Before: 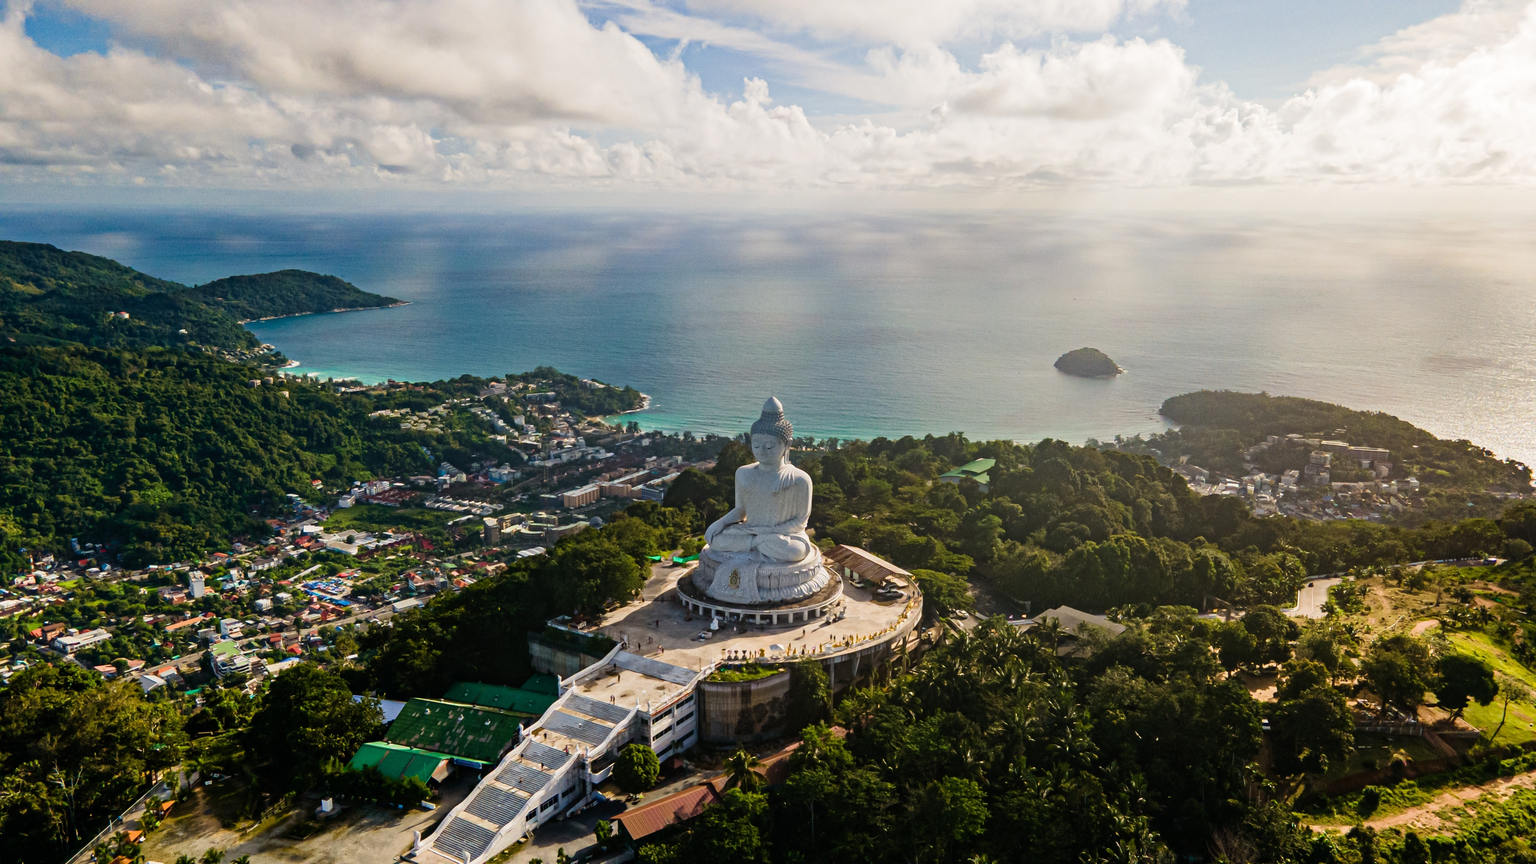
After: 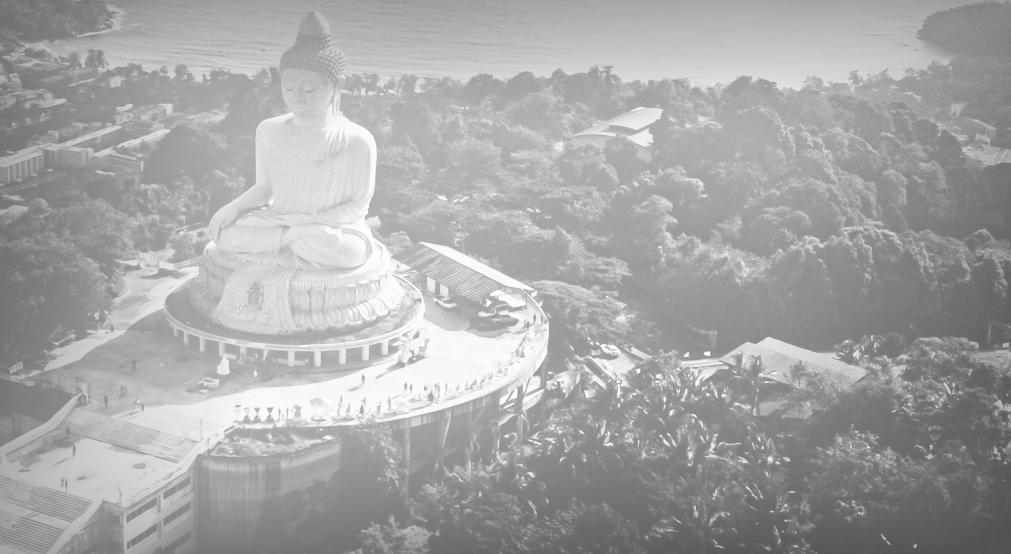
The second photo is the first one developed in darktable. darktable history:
crop: left 37.221%, top 45.169%, right 20.63%, bottom 13.777%
bloom: size 40%
monochrome: a 32, b 64, size 2.3
exposure: black level correction -0.071, exposure 0.5 EV, compensate highlight preservation false
vignetting: fall-off start 53.2%, brightness -0.594, saturation 0, automatic ratio true, width/height ratio 1.313, shape 0.22, unbound false
base curve: curves: ch0 [(0, 0) (0.028, 0.03) (0.121, 0.232) (0.46, 0.748) (0.859, 0.968) (1, 1)], preserve colors none
